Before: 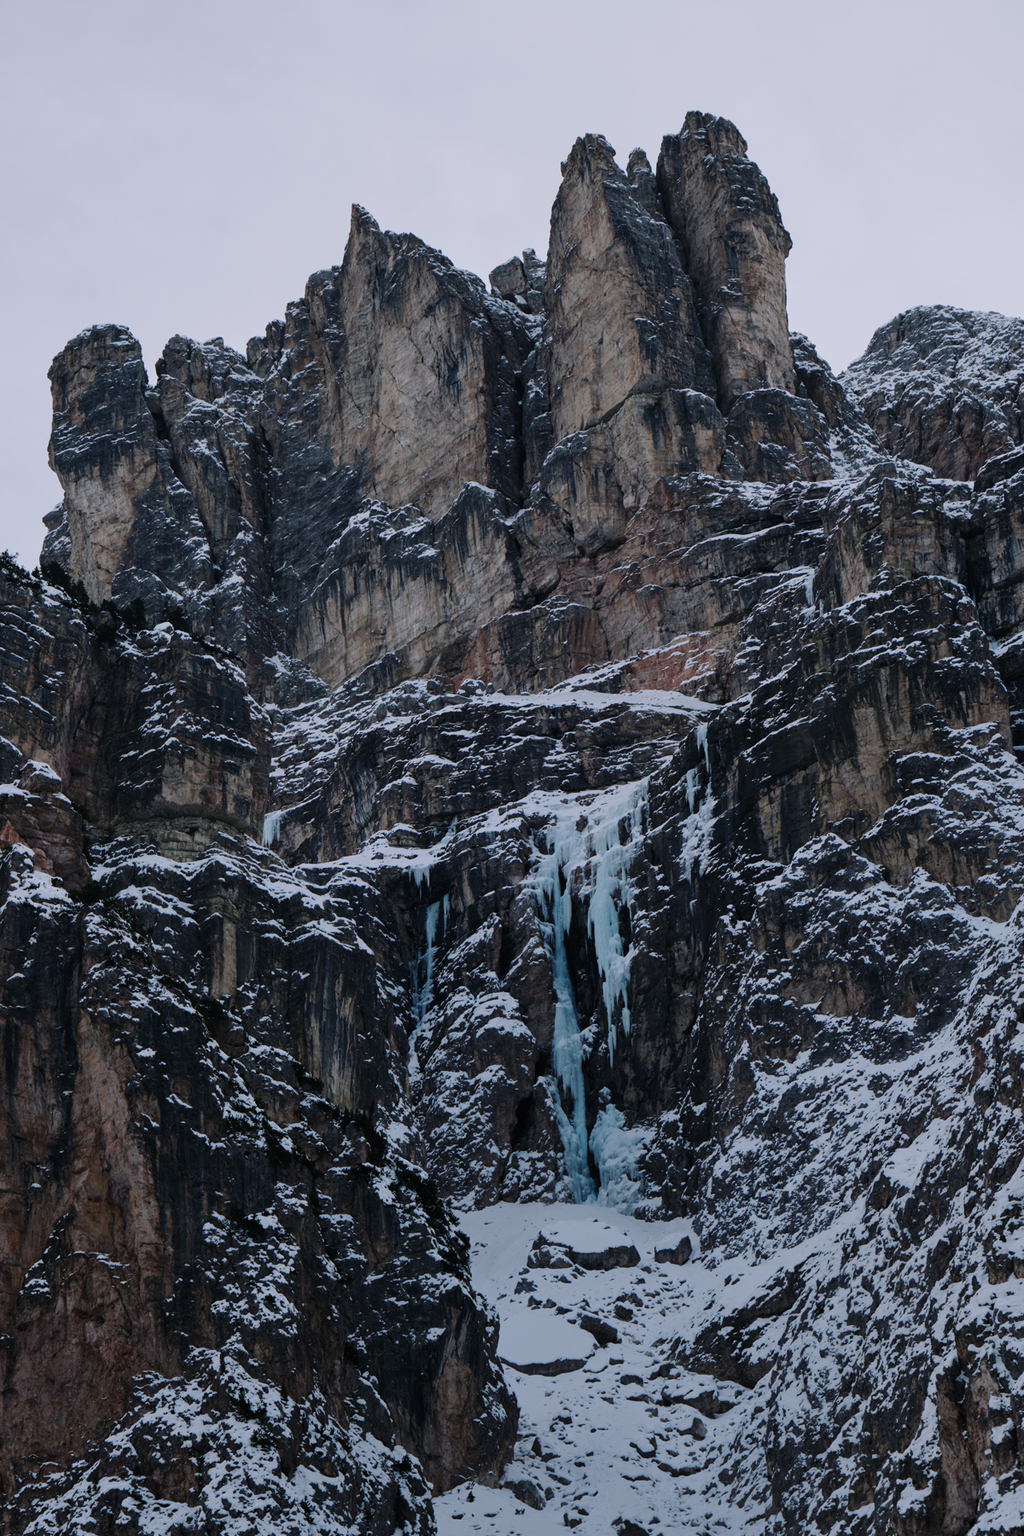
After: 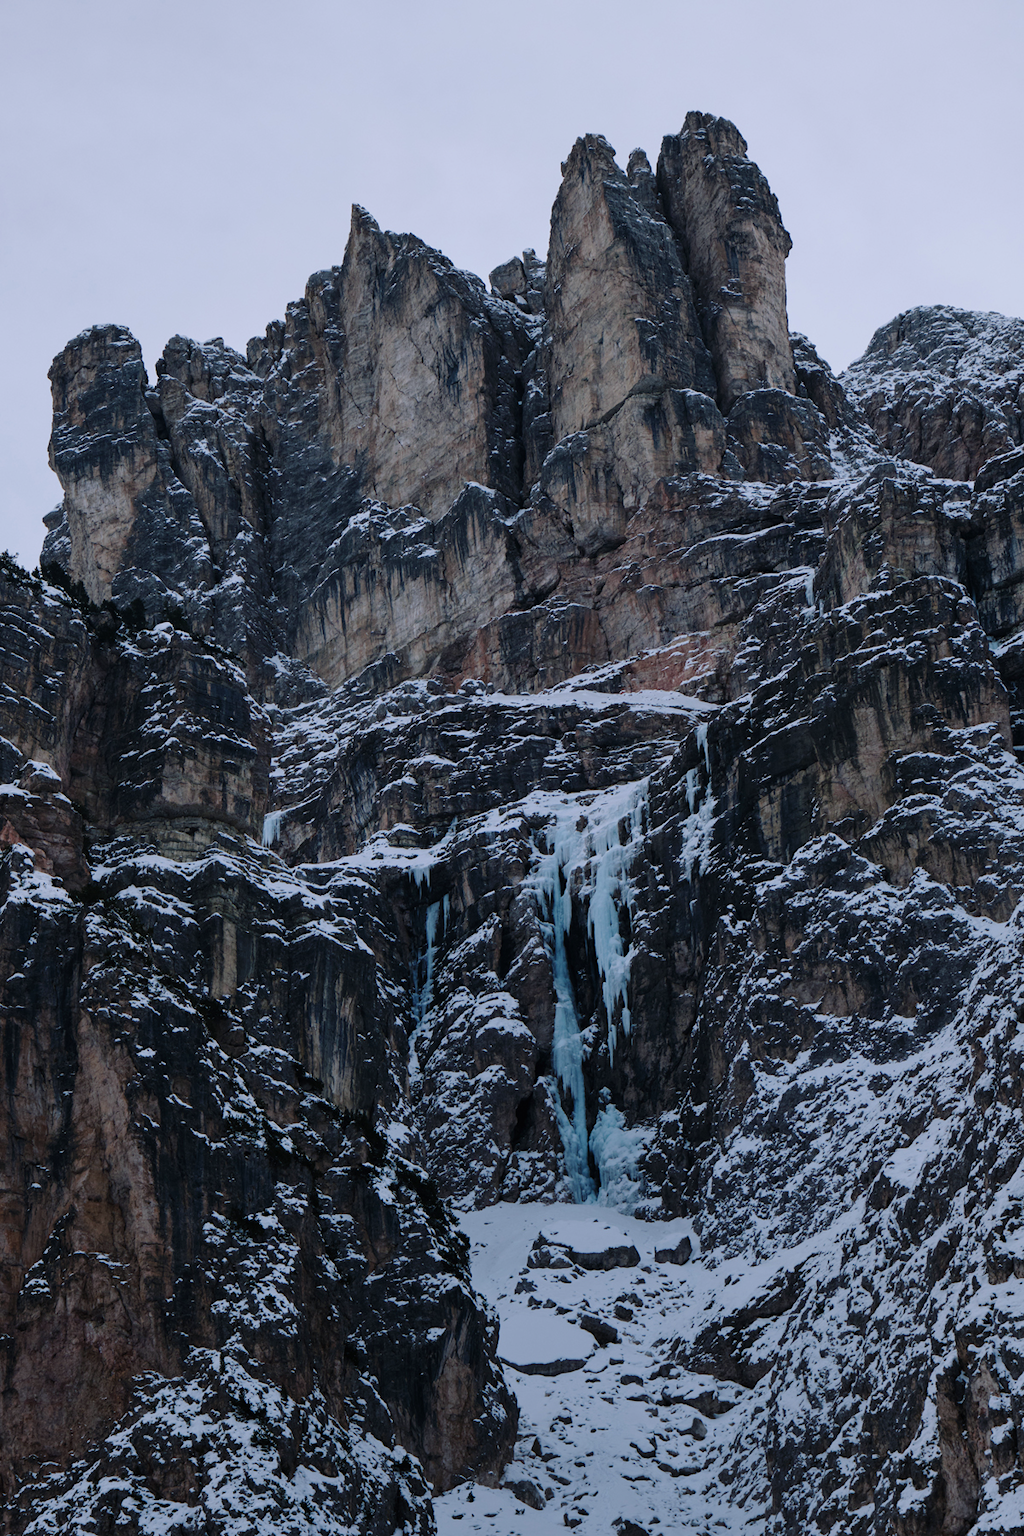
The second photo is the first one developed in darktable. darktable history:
color calibration: x 0.355, y 0.369, temperature 4707.23 K
